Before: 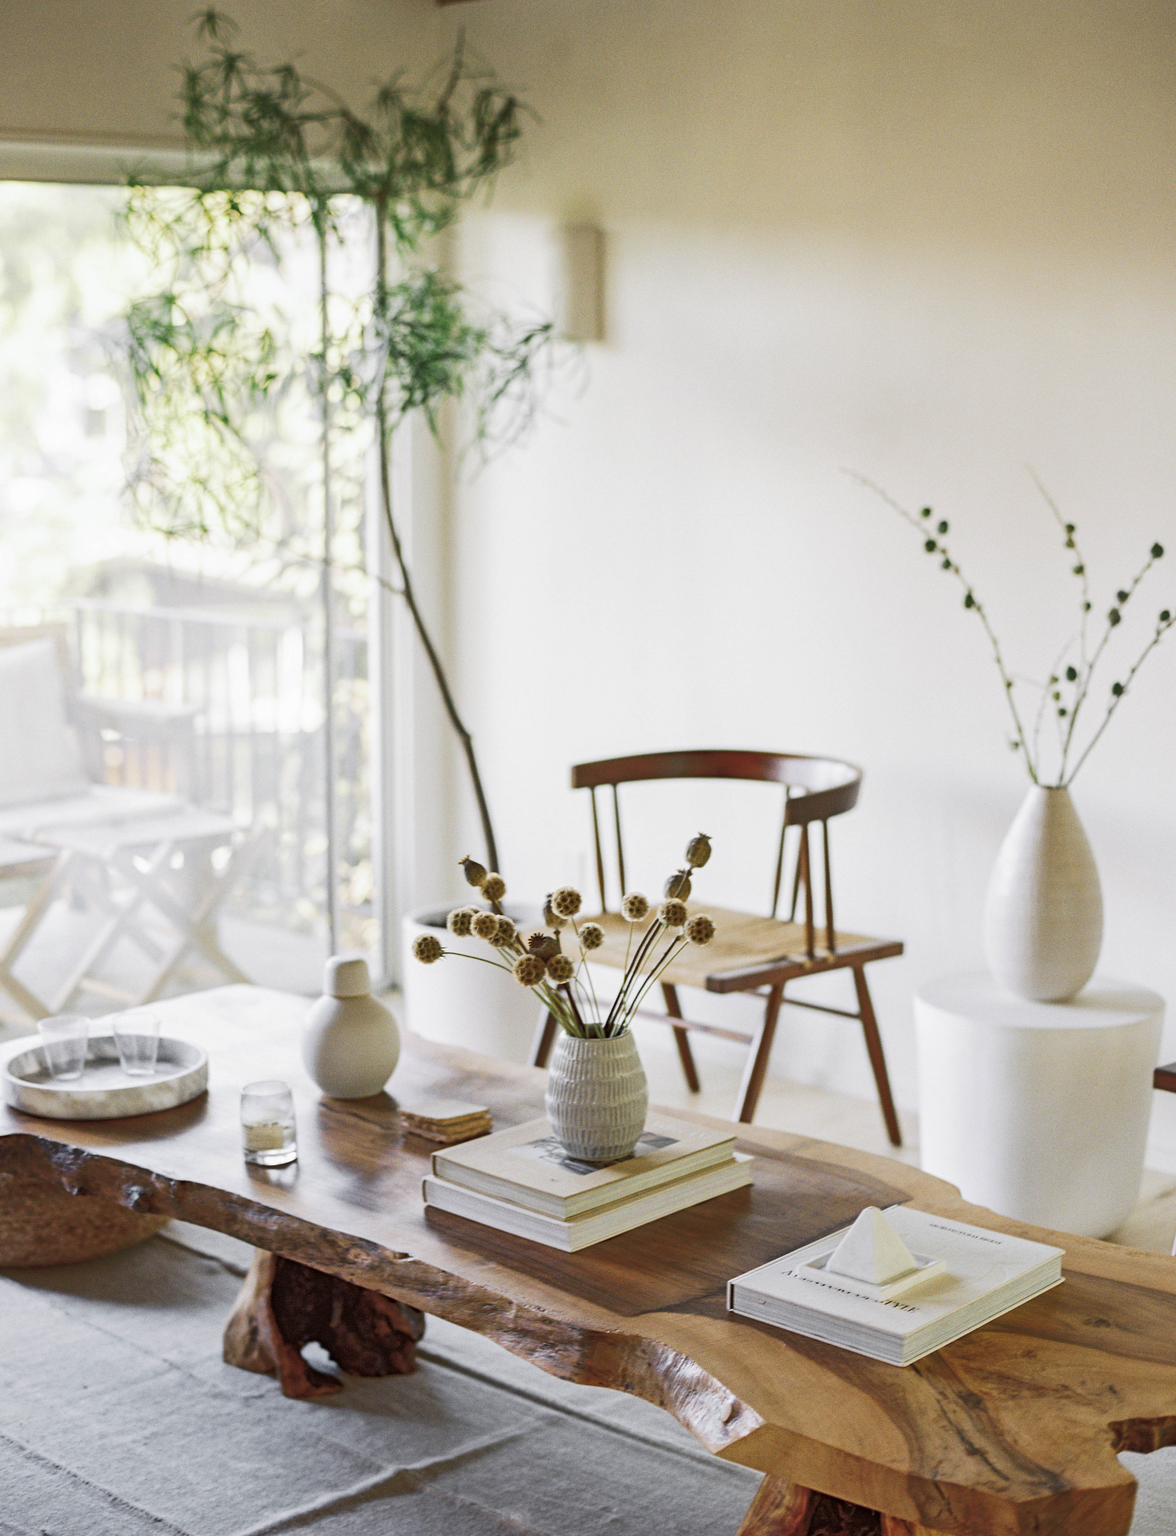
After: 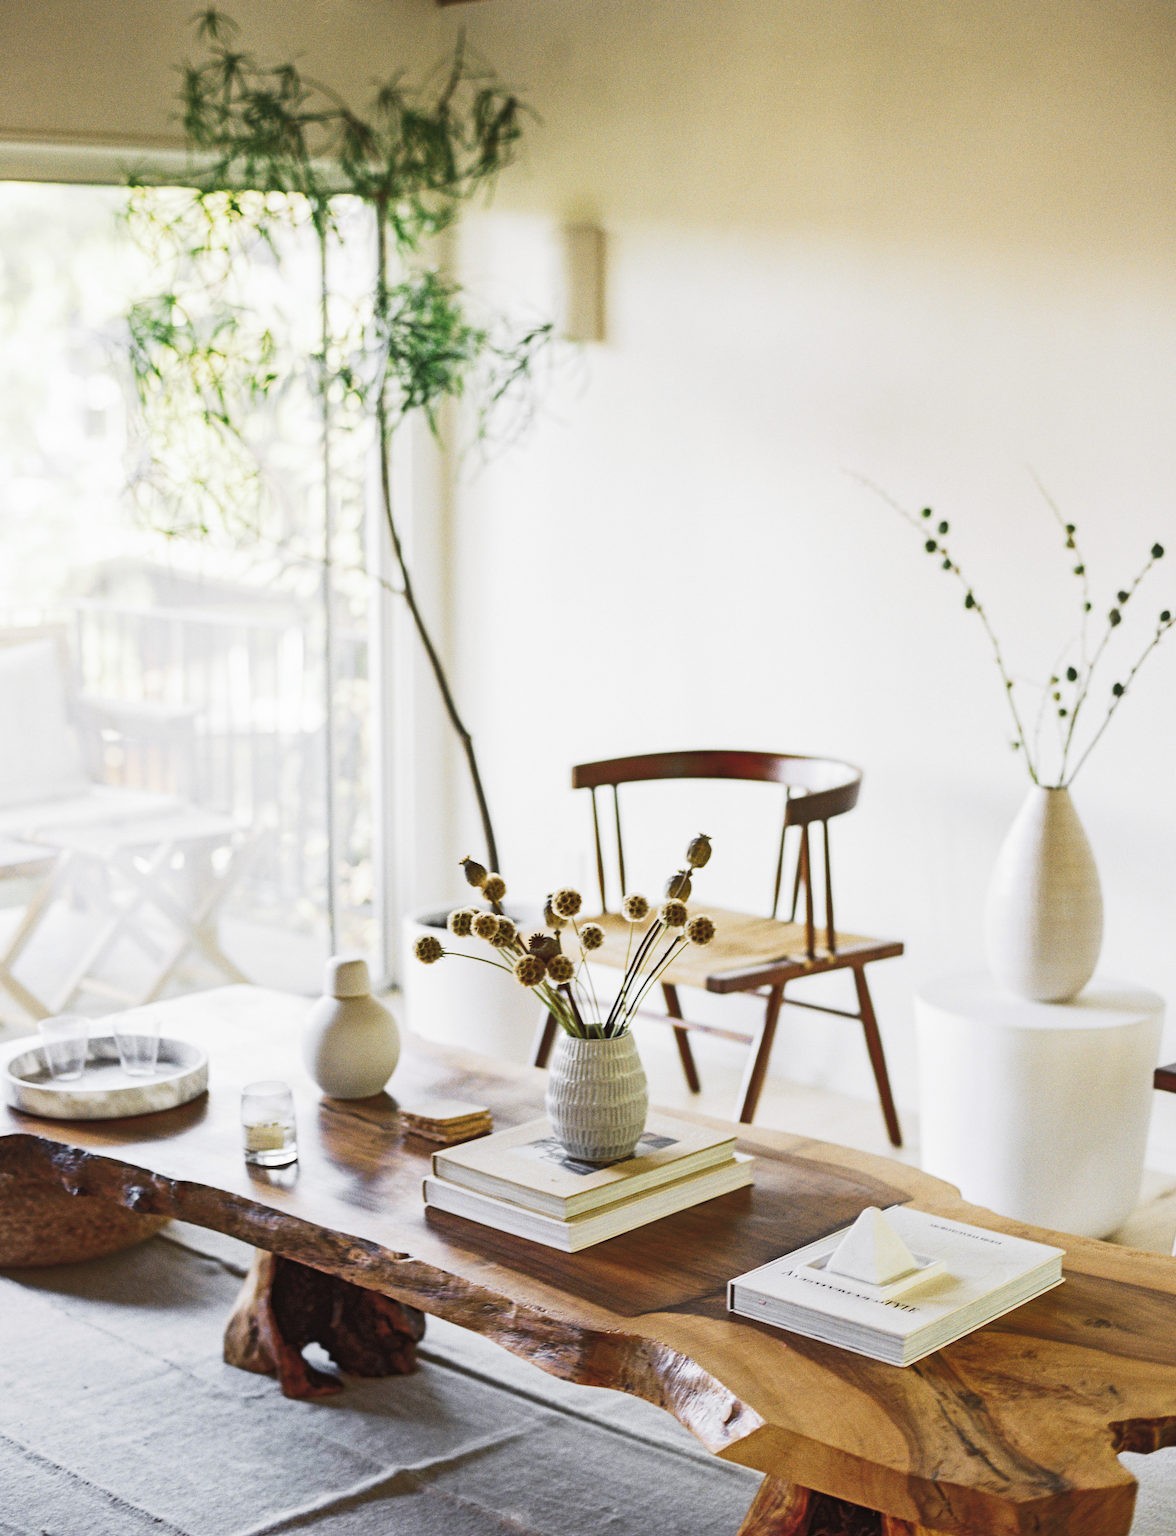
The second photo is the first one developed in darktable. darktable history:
tone curve: curves: ch0 [(0, 0.032) (0.181, 0.156) (0.751, 0.829) (1, 1)], preserve colors none
